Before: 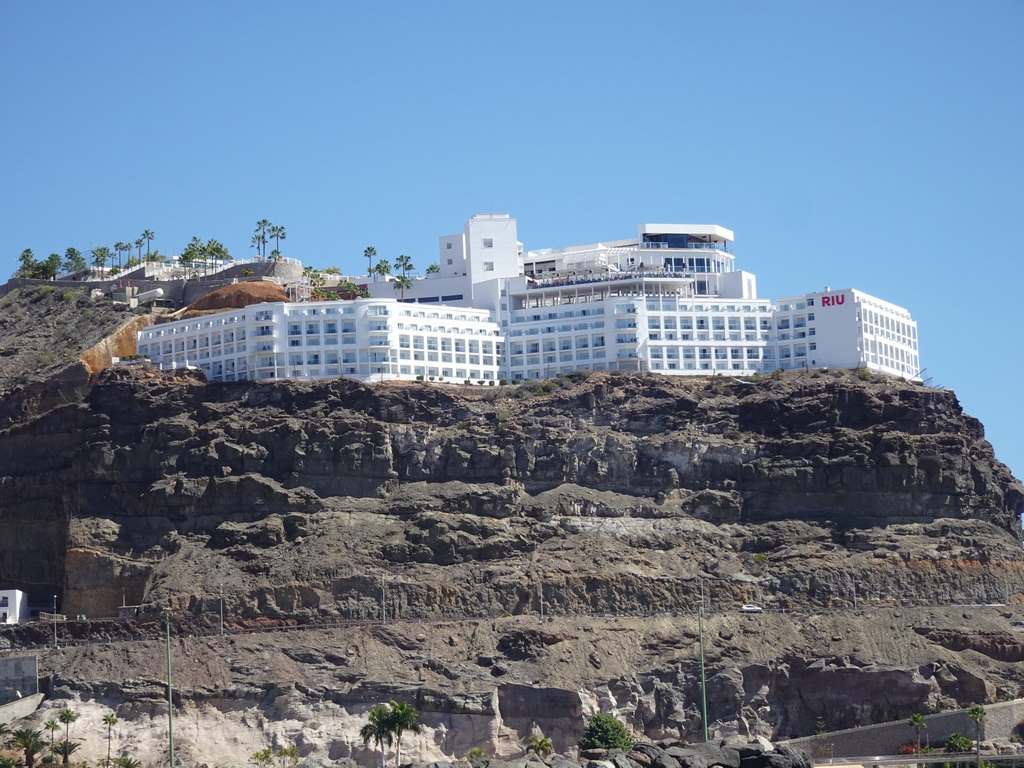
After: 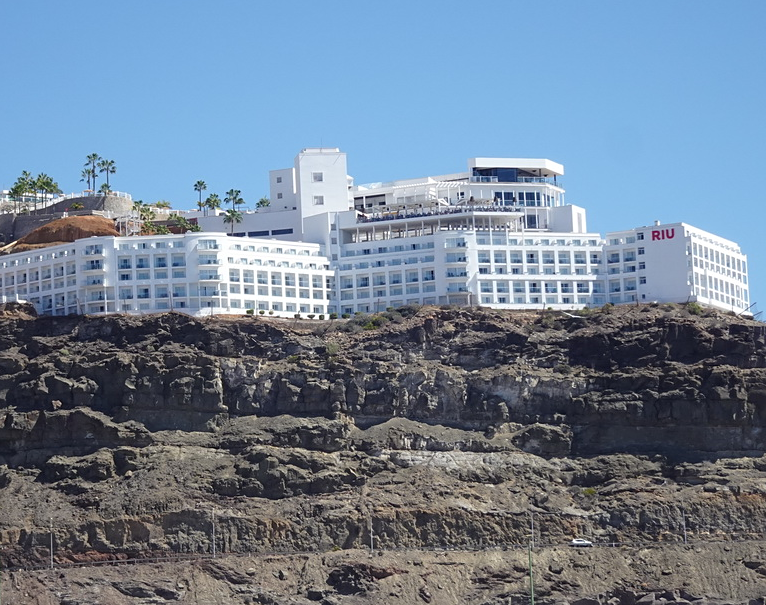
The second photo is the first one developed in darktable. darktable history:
crop: left 16.658%, top 8.623%, right 8.528%, bottom 12.501%
sharpen: amount 0.207
